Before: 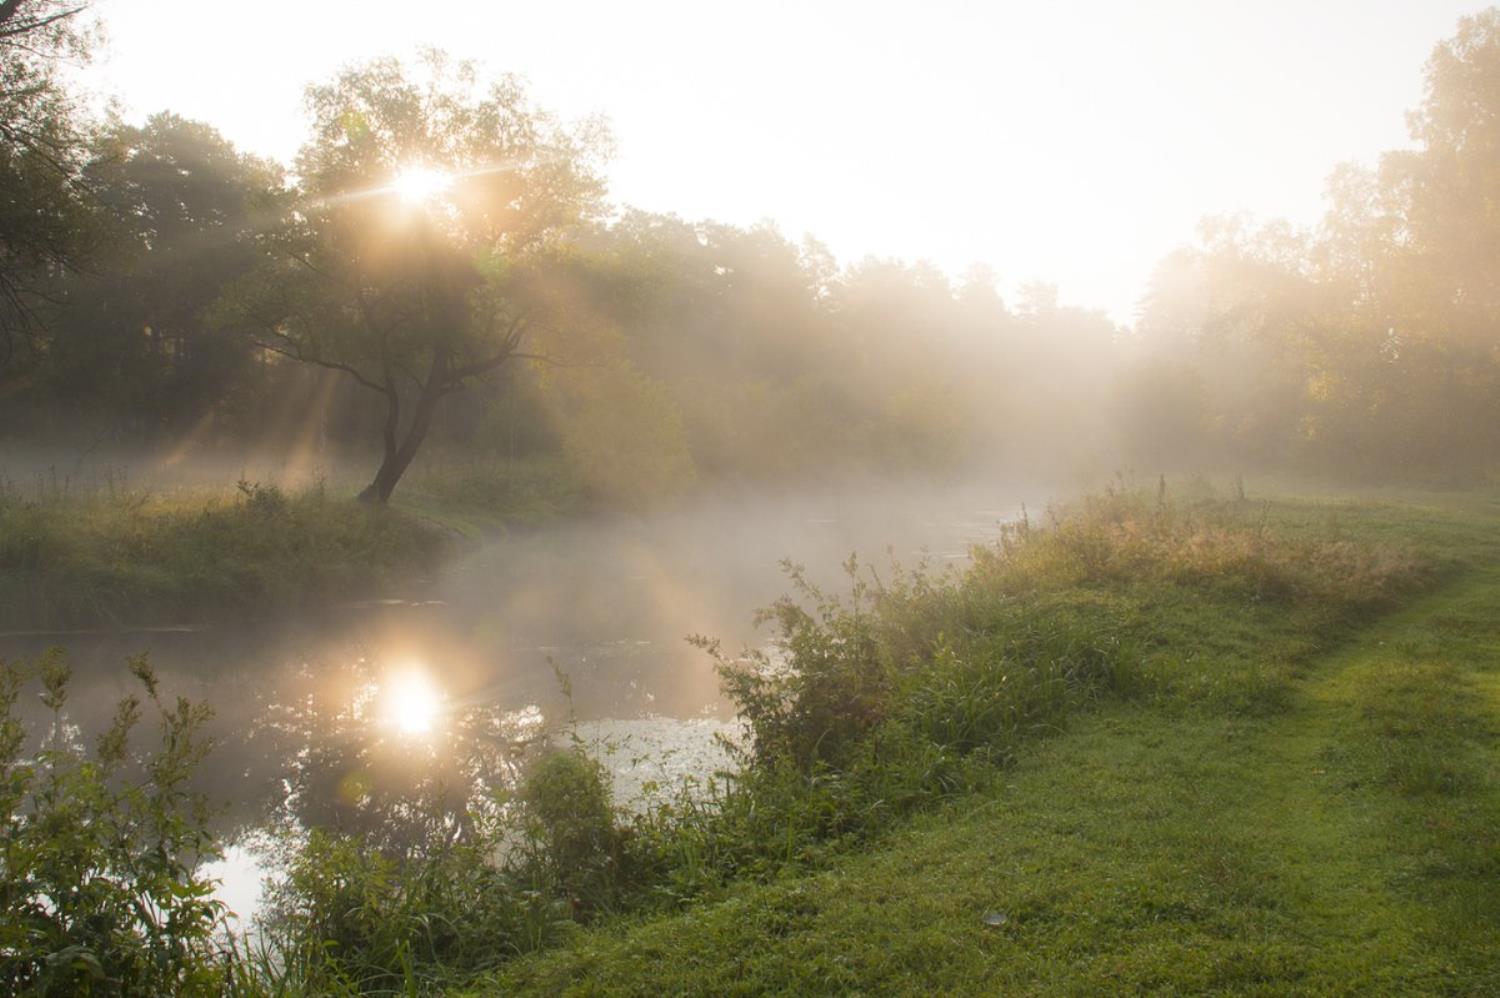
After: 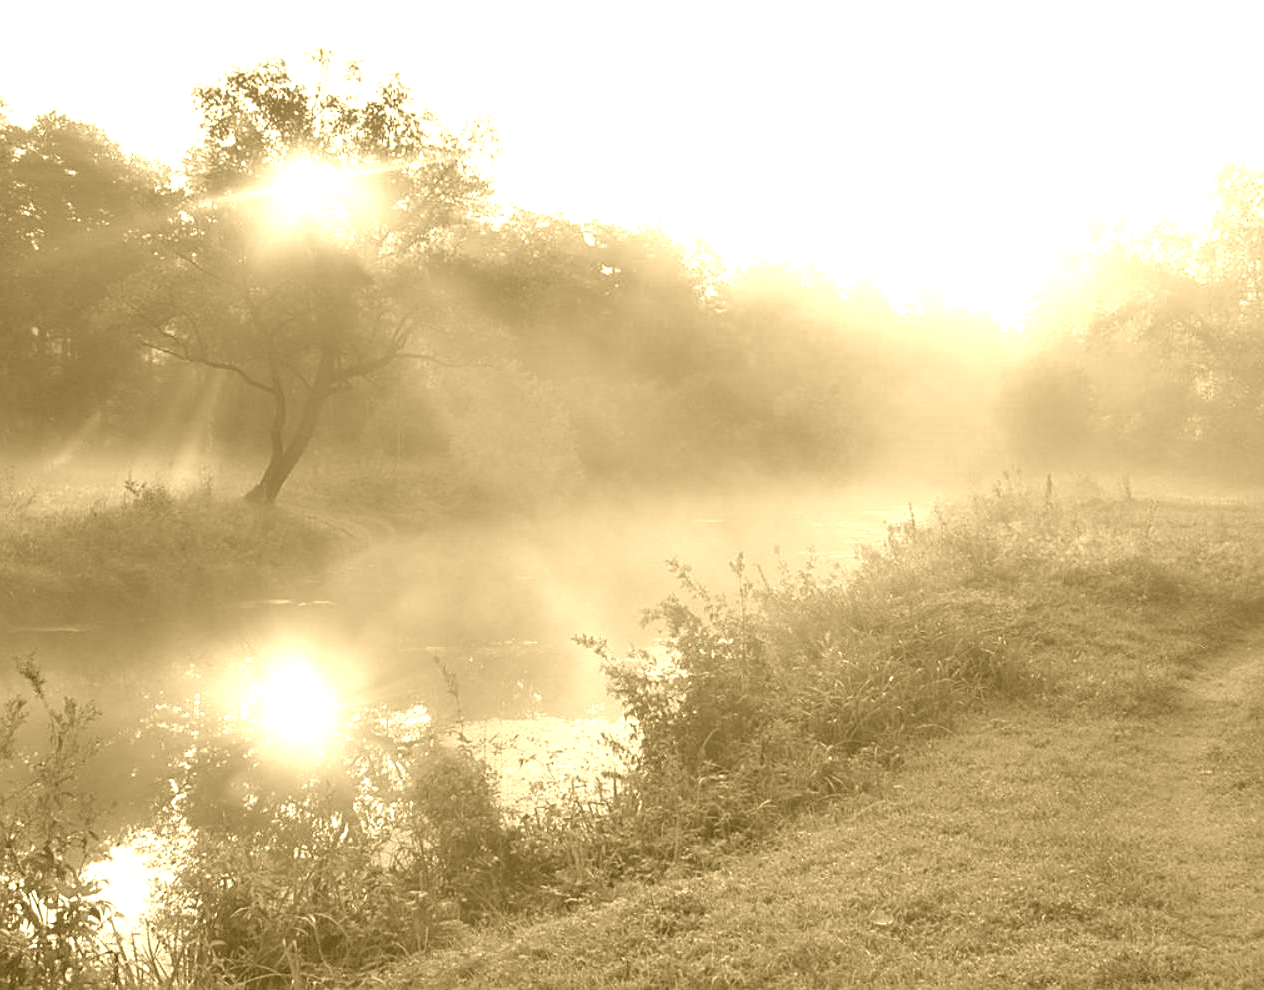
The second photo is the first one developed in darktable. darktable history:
shadows and highlights: shadows 80.73, white point adjustment -9.07, highlights -61.46, soften with gaussian
crop: left 7.598%, right 7.873%
levels: levels [0.052, 0.496, 0.908]
white balance: red 1, blue 1
sharpen: on, module defaults
tone equalizer: on, module defaults
colorize: hue 36°, source mix 100%
